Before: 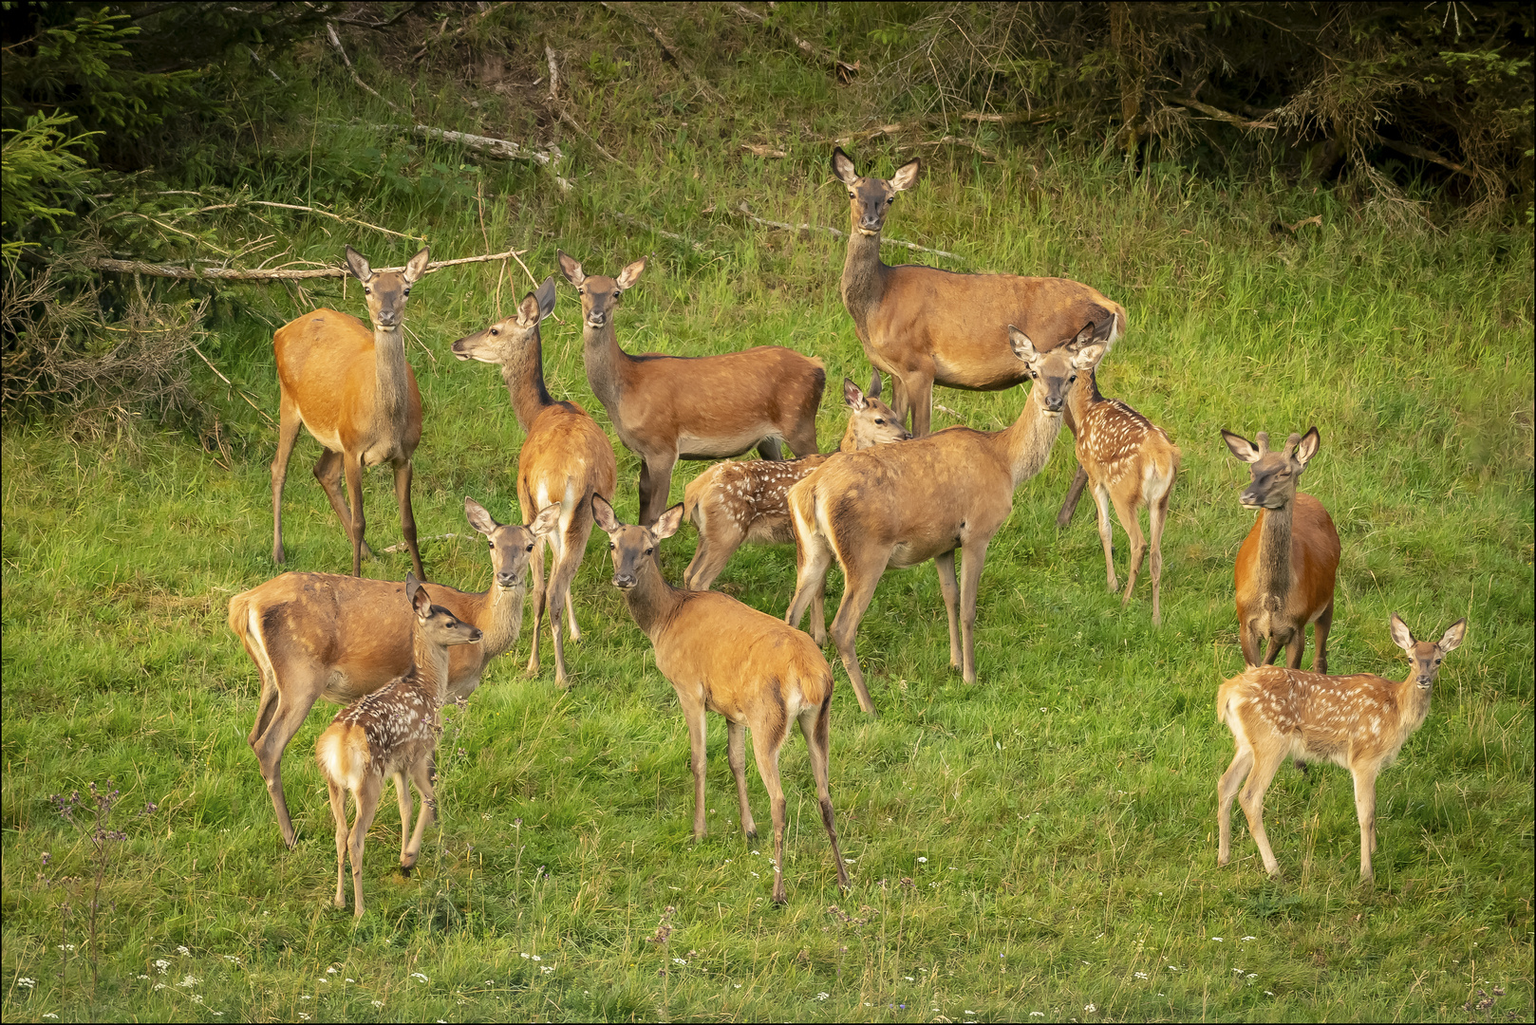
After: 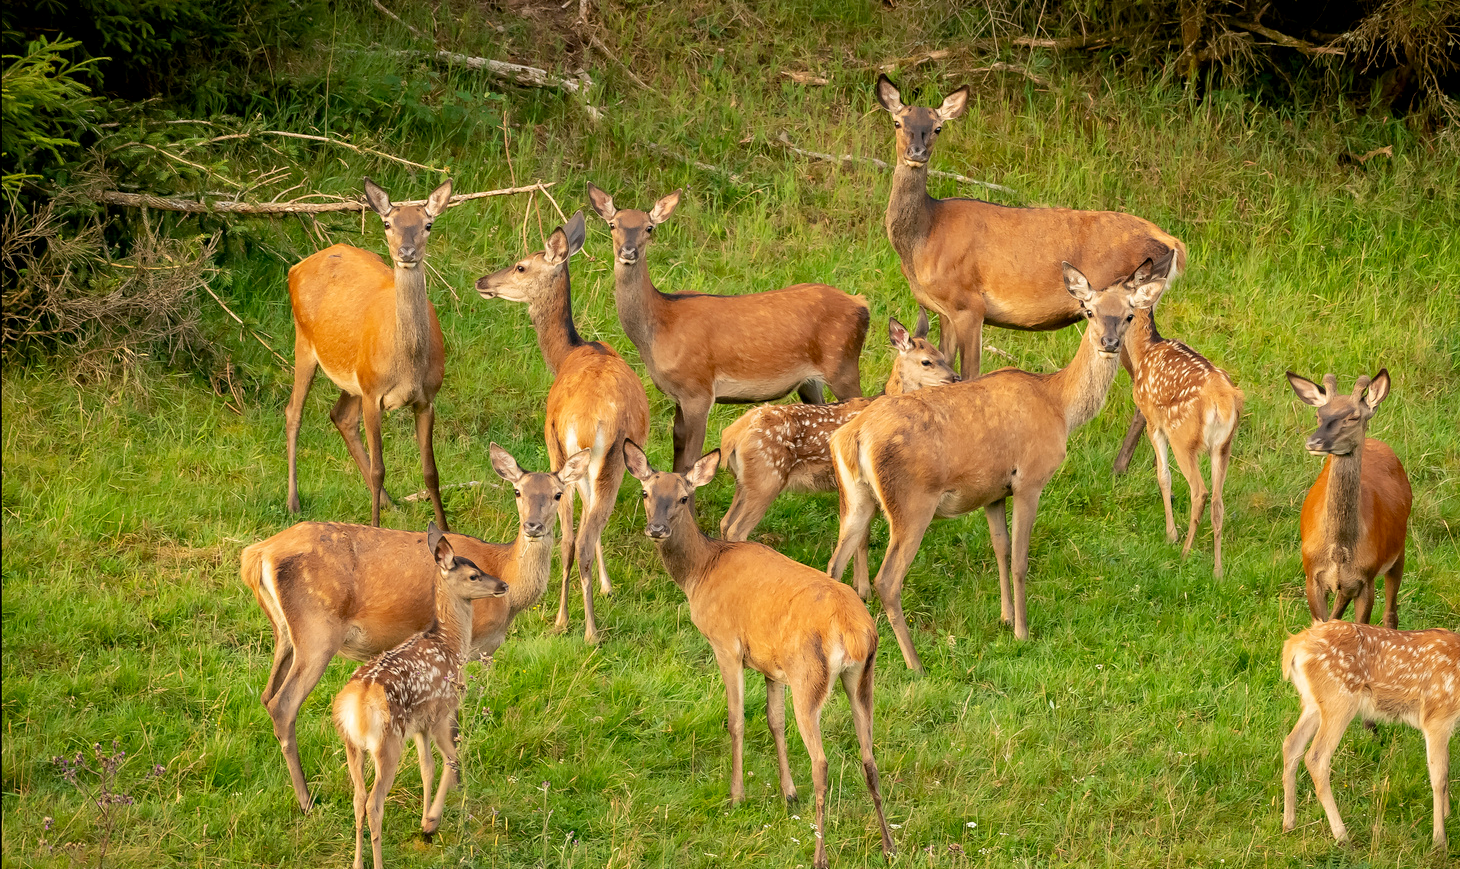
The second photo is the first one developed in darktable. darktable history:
exposure: black level correction 0.005, exposure 0.017 EV, compensate highlight preservation false
crop: top 7.524%, right 9.731%, bottom 11.973%
